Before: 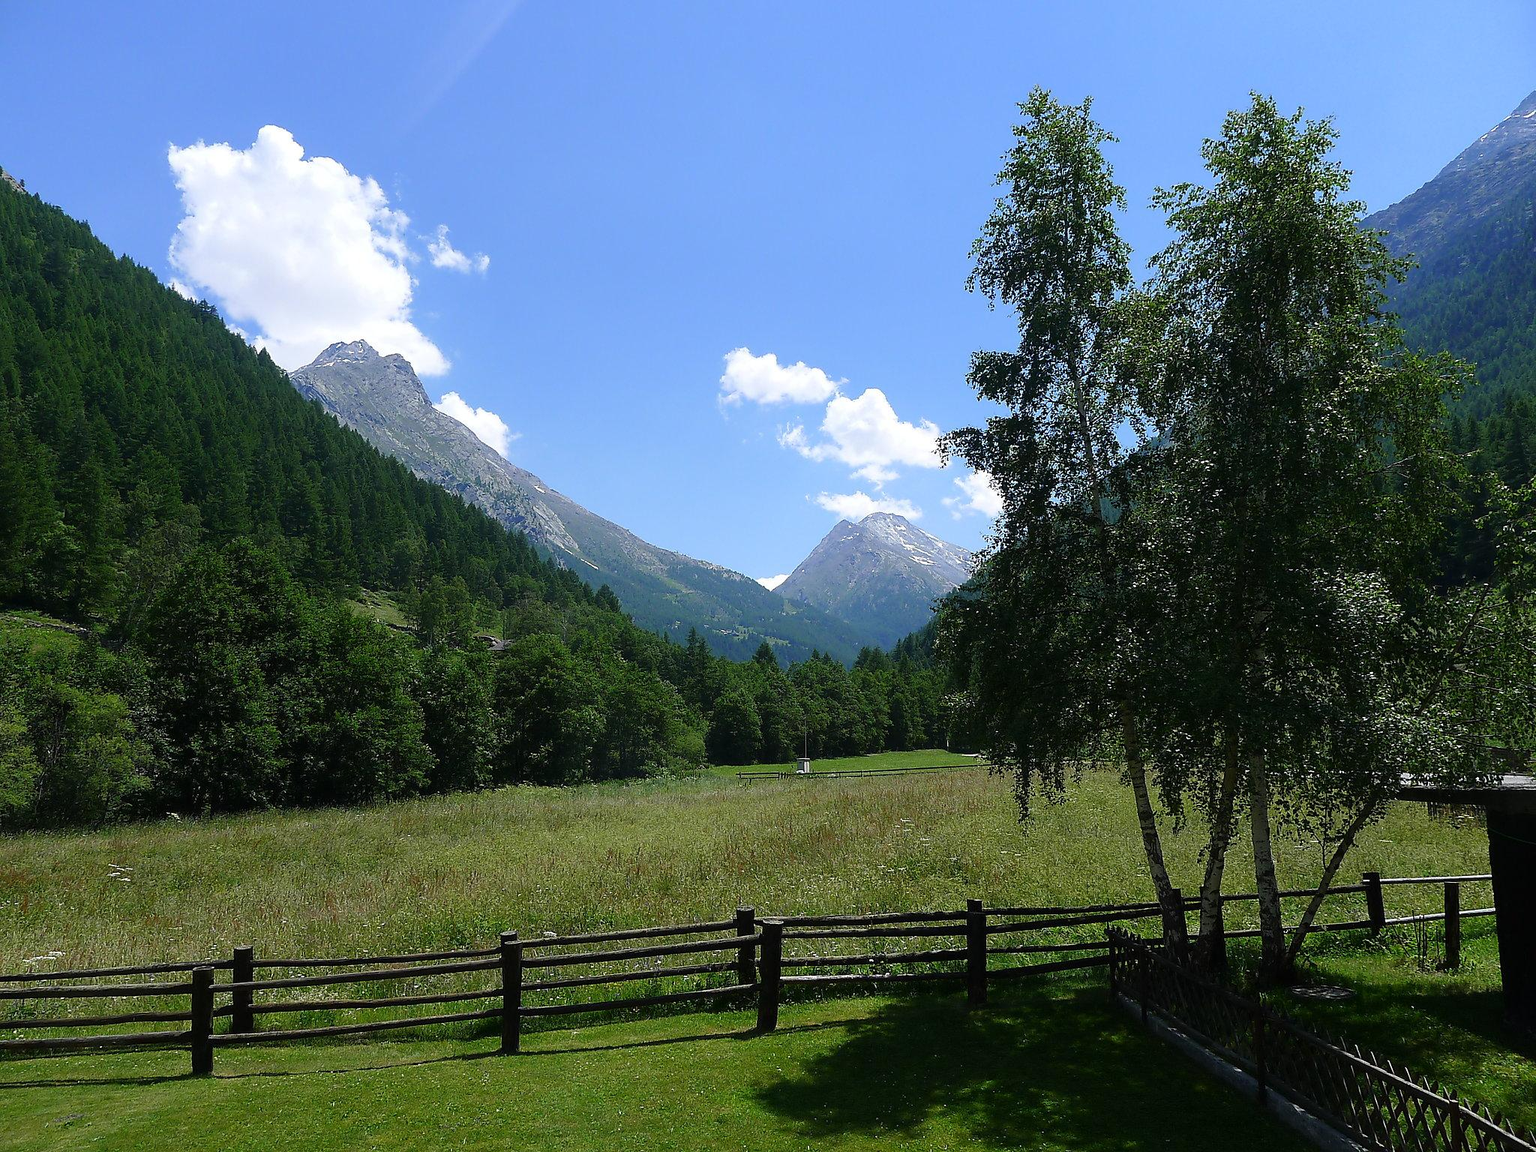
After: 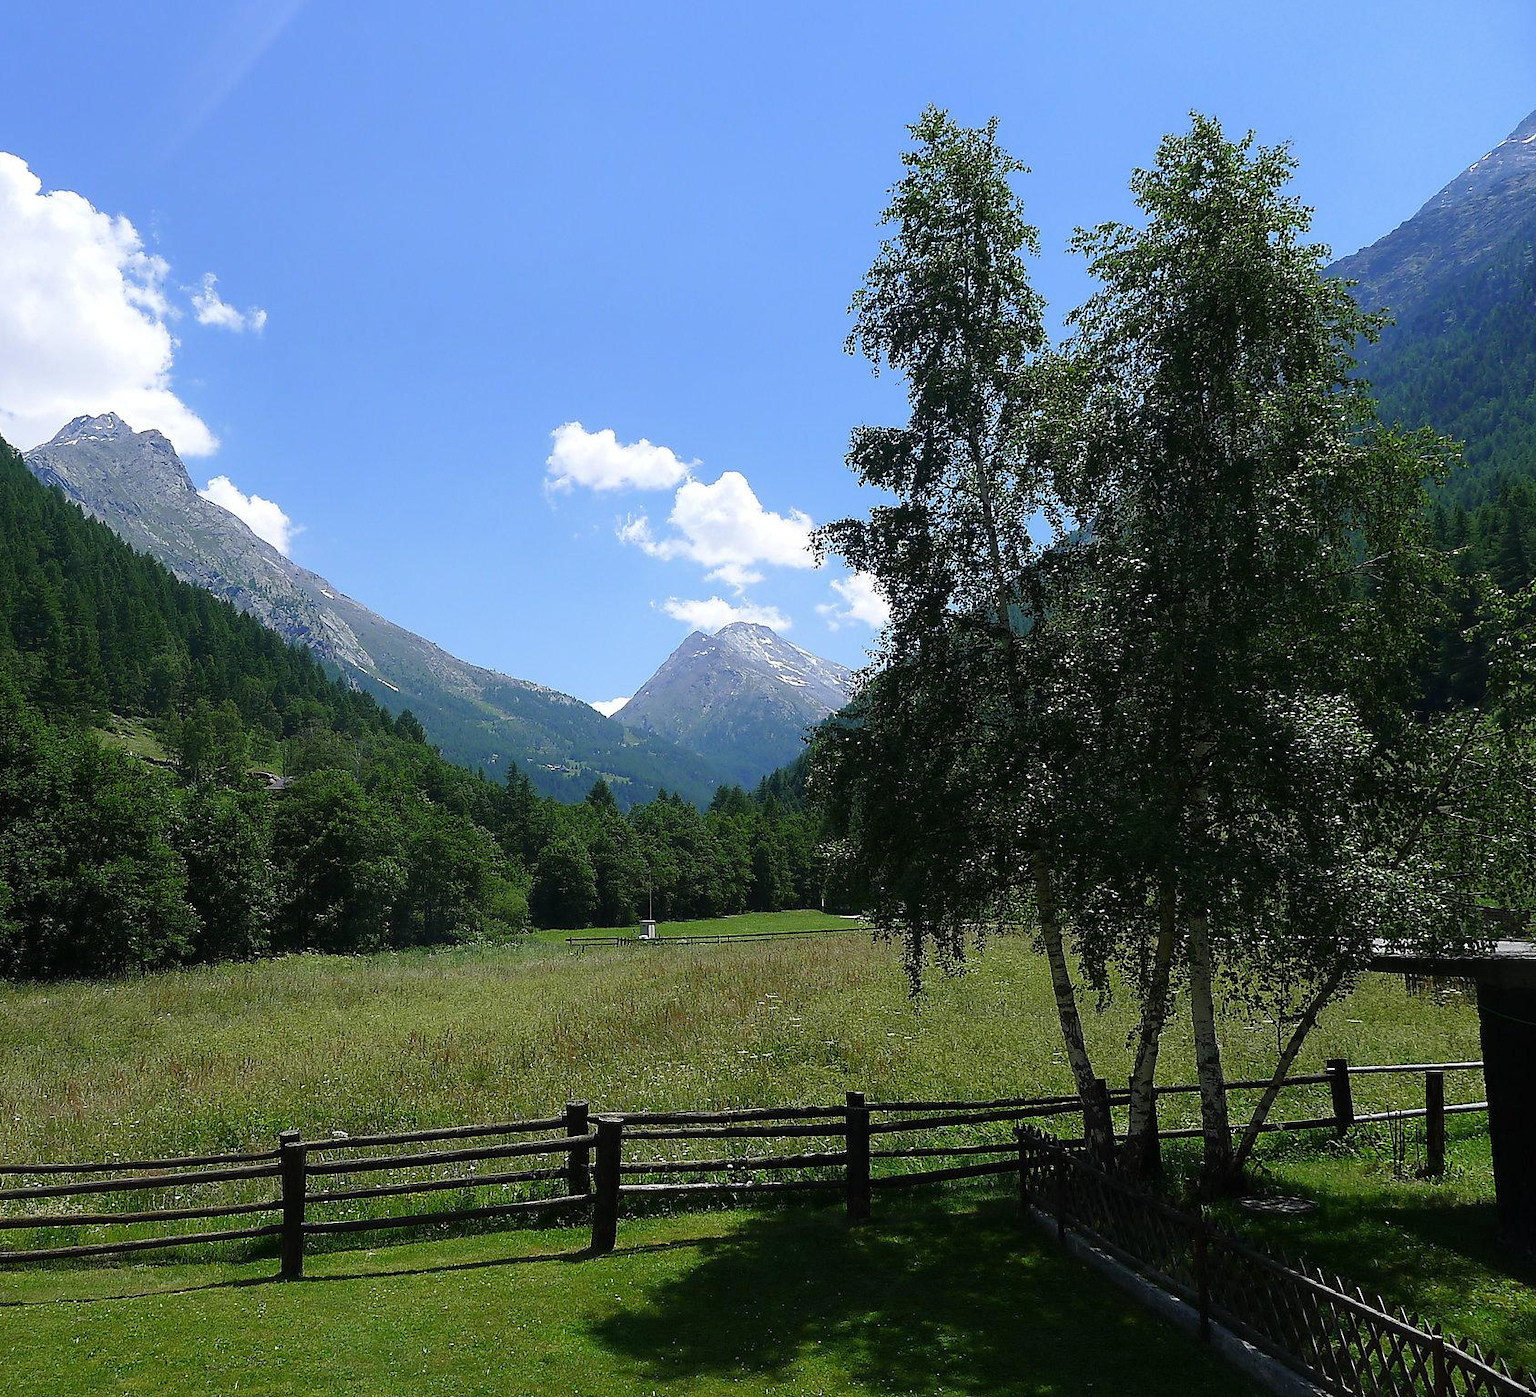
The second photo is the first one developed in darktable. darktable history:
crop: left 17.582%, bottom 0.031%
shadows and highlights: radius 125.46, shadows 21.19, highlights -21.19, low approximation 0.01
